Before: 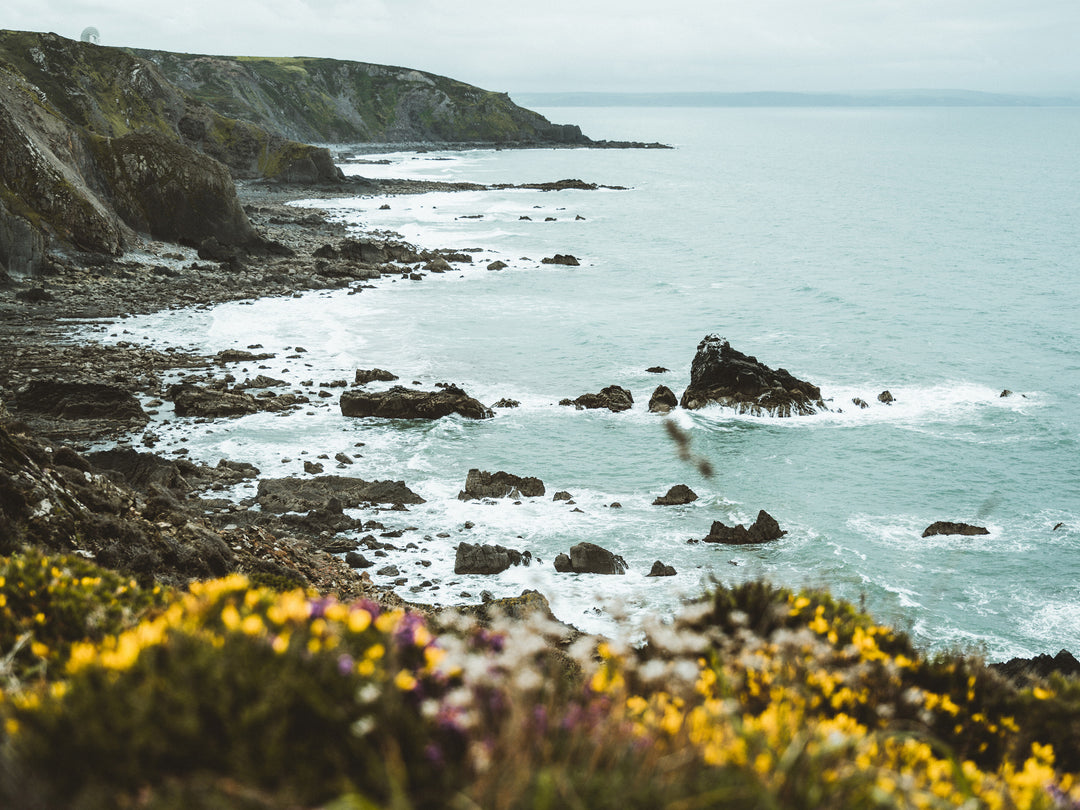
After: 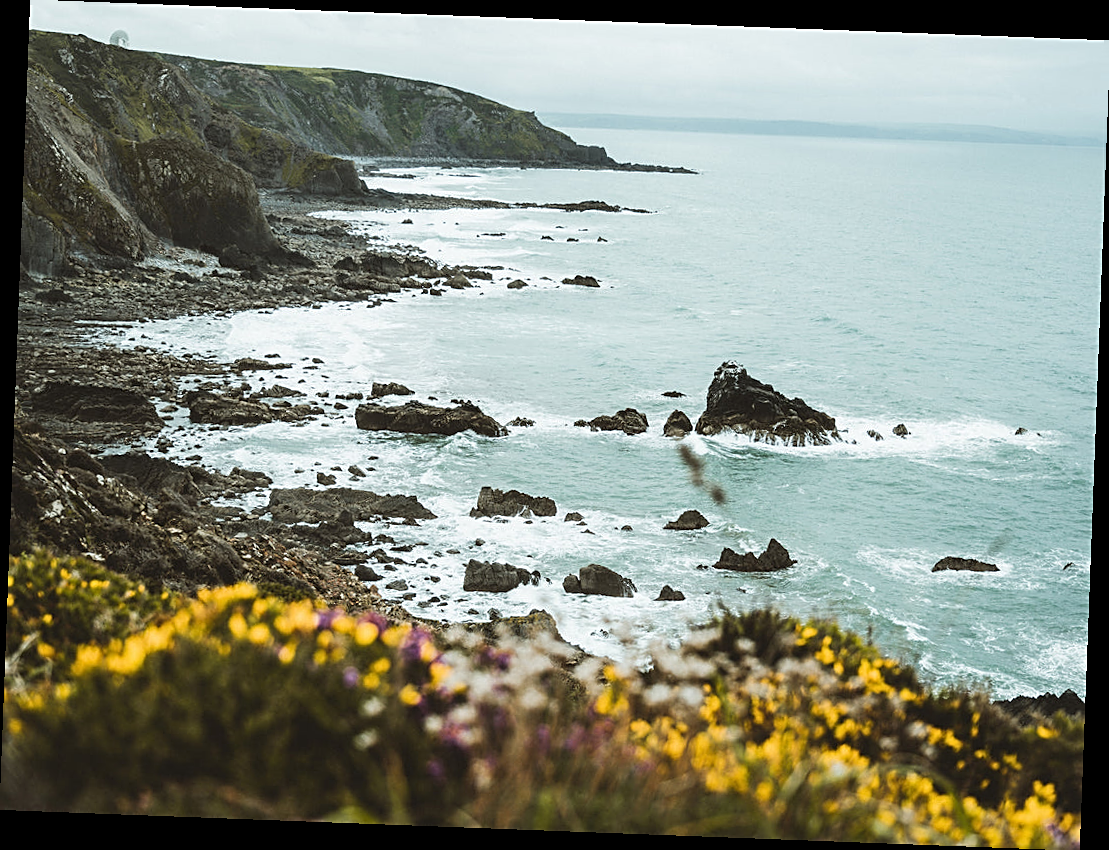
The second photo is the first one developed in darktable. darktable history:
rotate and perspective: rotation 2.17°, automatic cropping off
sharpen: on, module defaults
